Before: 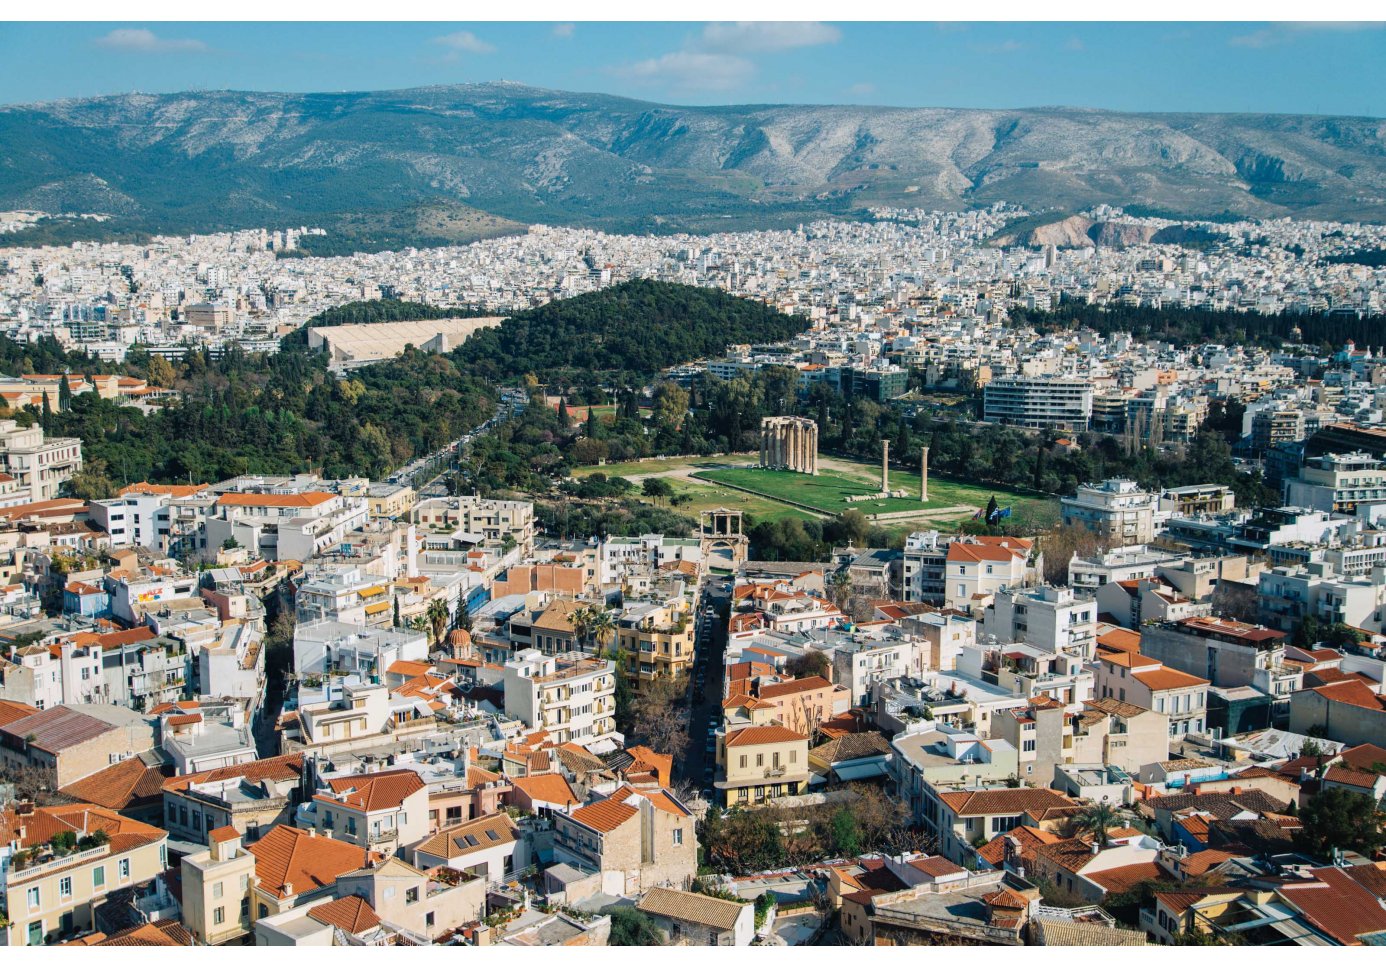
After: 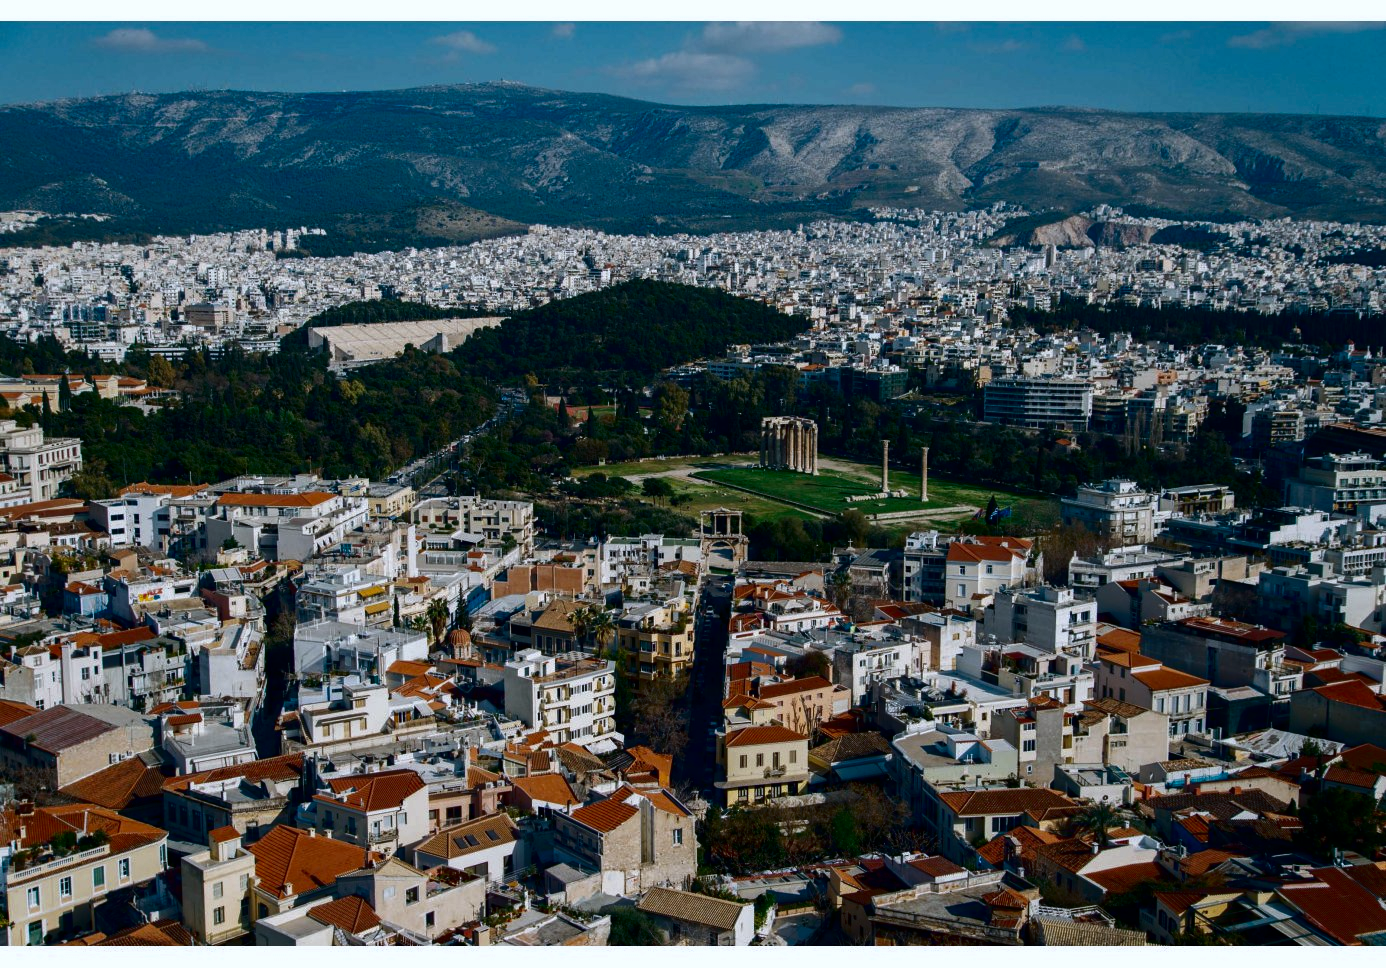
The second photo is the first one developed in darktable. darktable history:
white balance: red 0.967, blue 1.049
contrast brightness saturation: brightness -0.52
